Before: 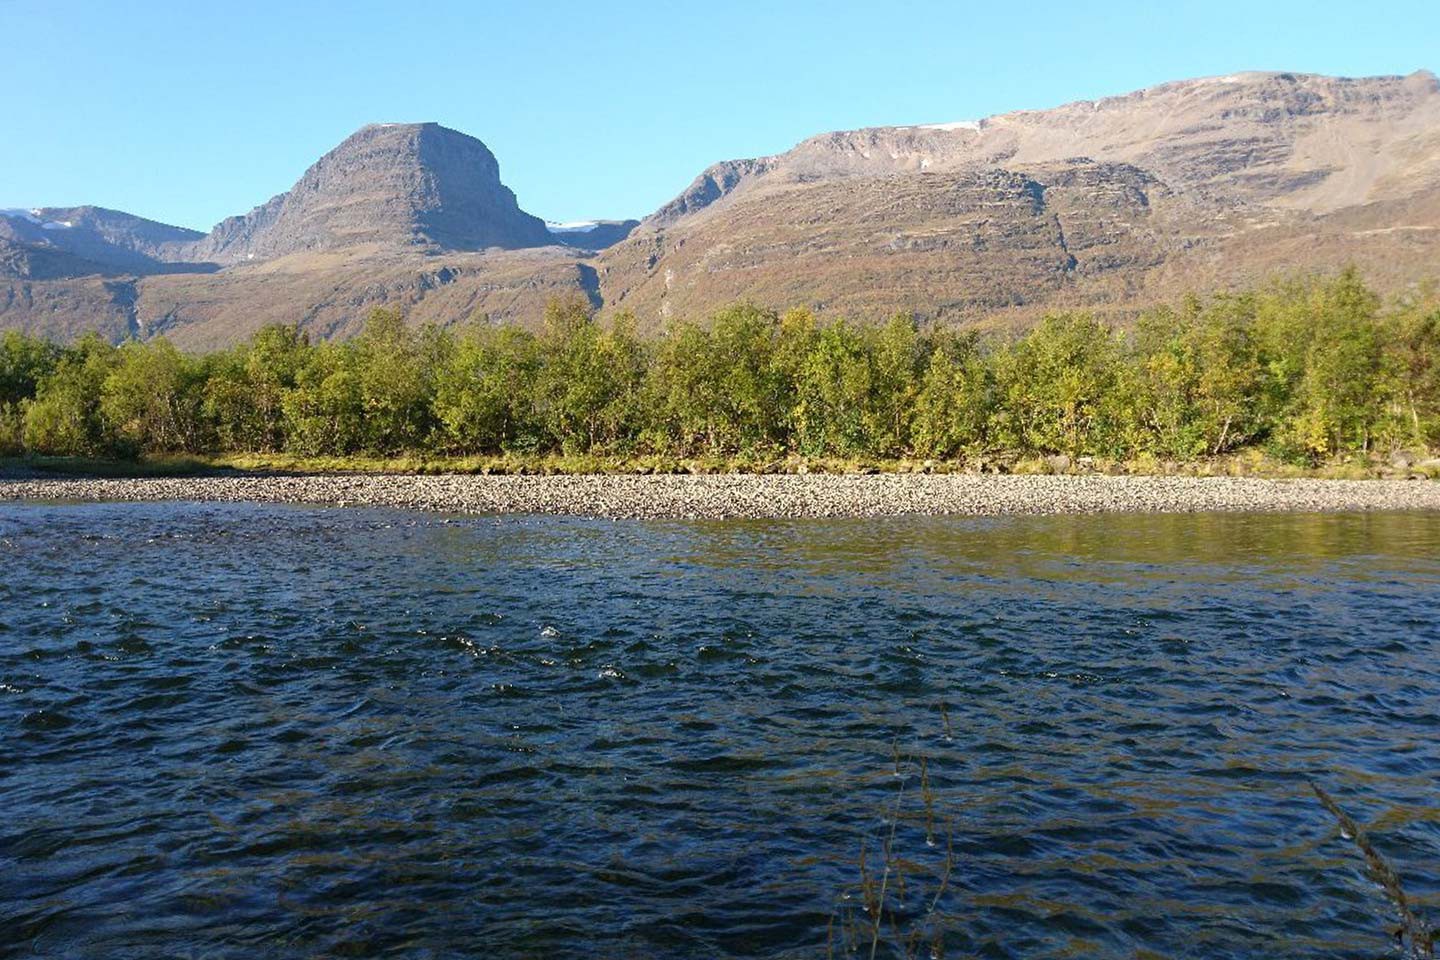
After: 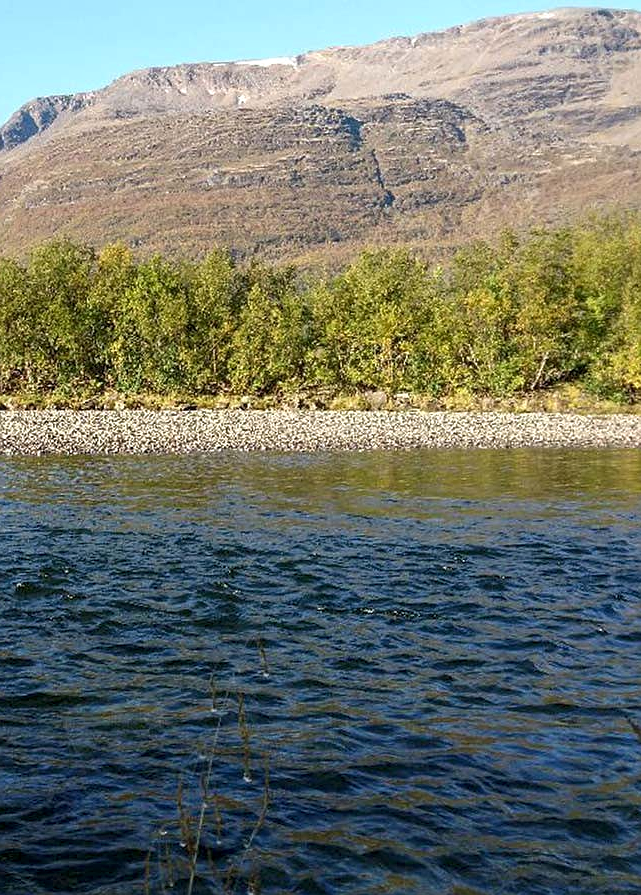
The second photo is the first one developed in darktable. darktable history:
sharpen: radius 0.974, amount 0.612
crop: left 47.446%, top 6.688%, right 7.988%
local contrast: on, module defaults
